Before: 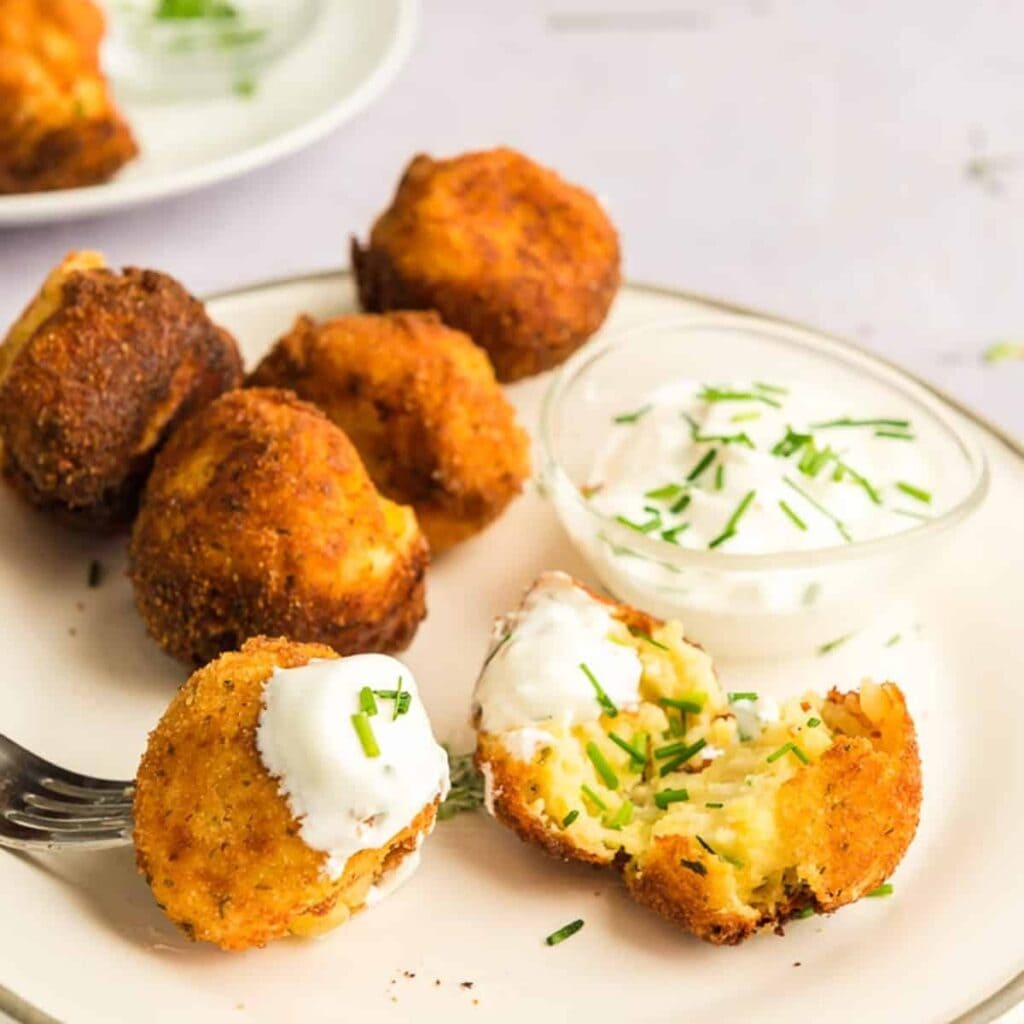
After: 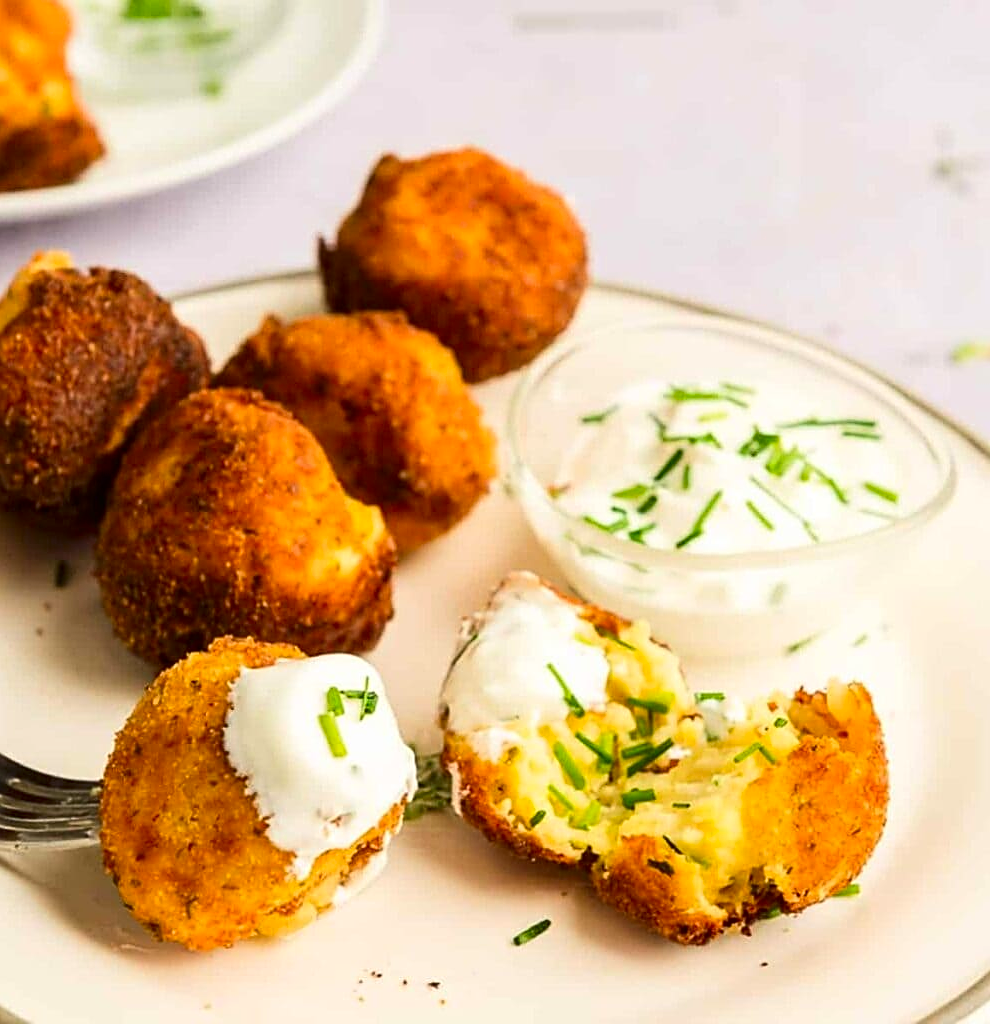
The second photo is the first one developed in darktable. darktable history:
contrast brightness saturation: contrast 0.131, brightness -0.064, saturation 0.163
crop and rotate: left 3.26%
sharpen: on, module defaults
